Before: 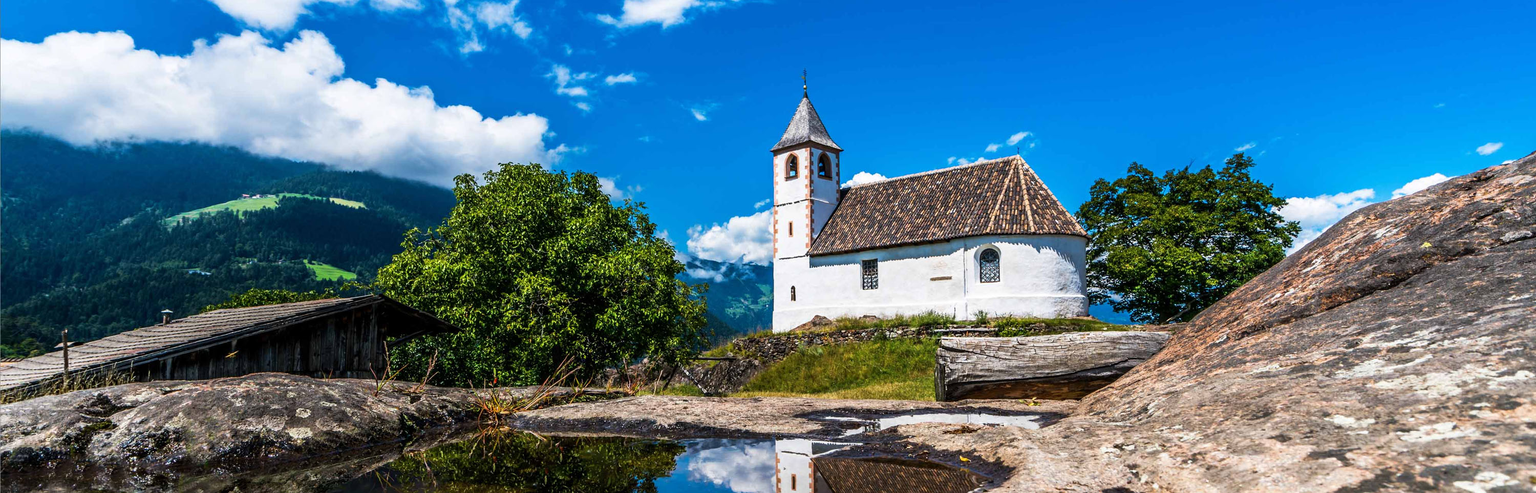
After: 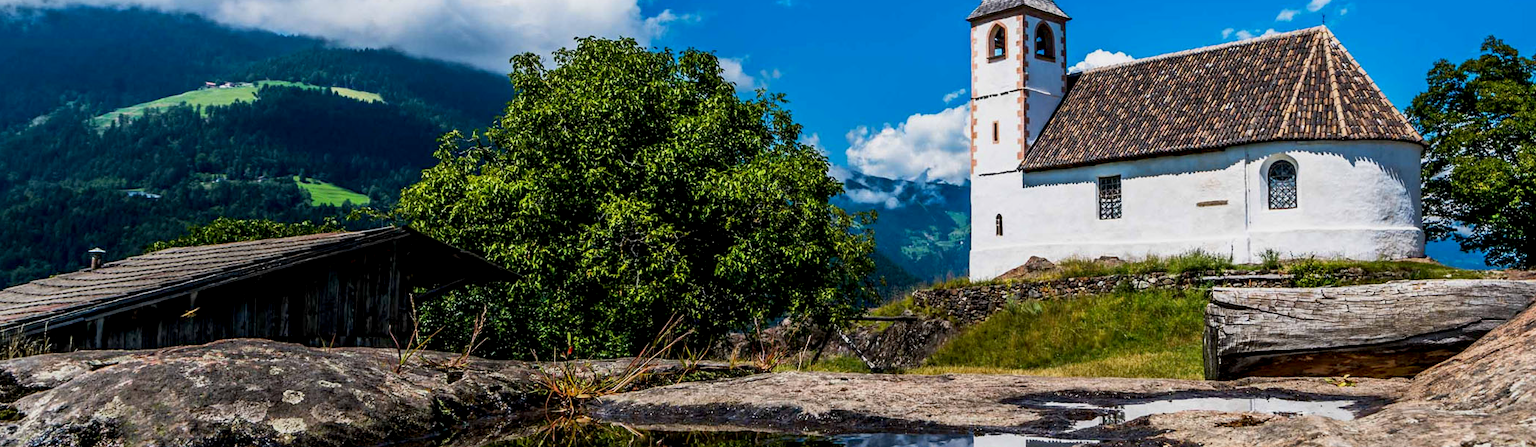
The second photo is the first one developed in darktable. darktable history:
crop: left 6.505%, top 27.906%, right 24.069%, bottom 8.907%
exposure: black level correction 0.006, exposure -0.225 EV, compensate highlight preservation false
